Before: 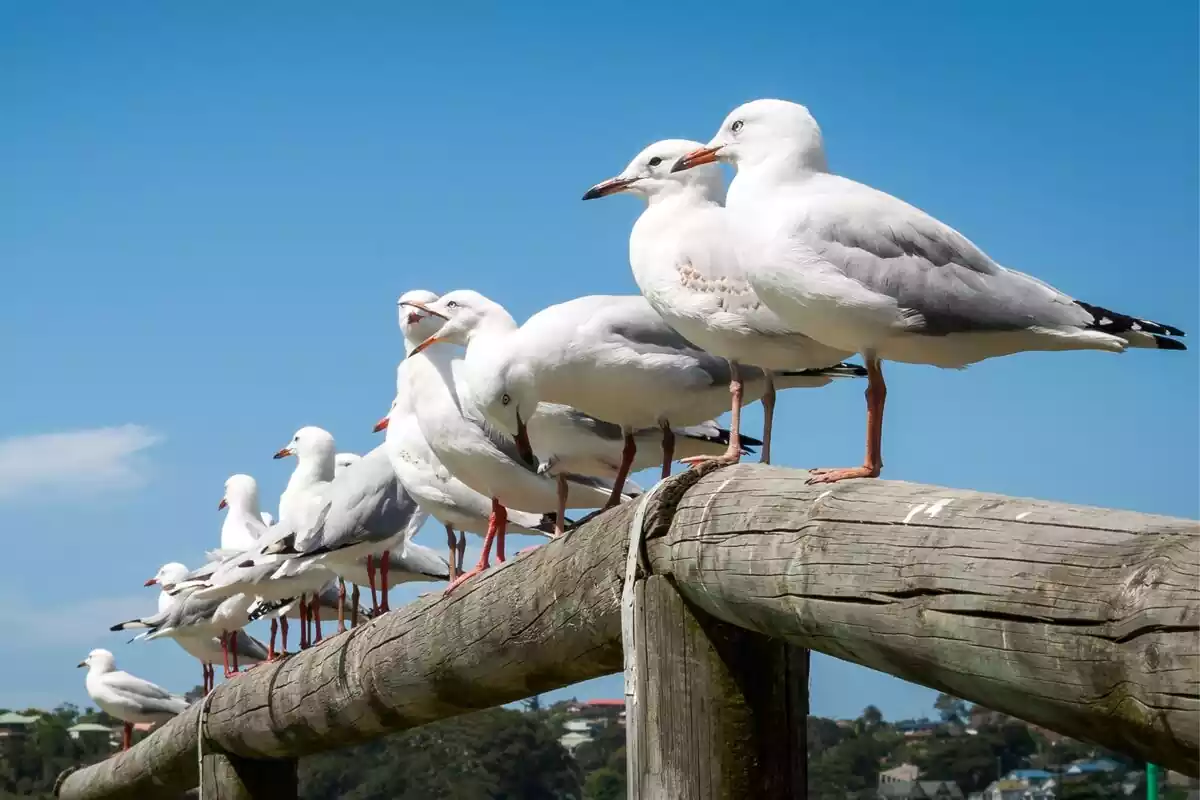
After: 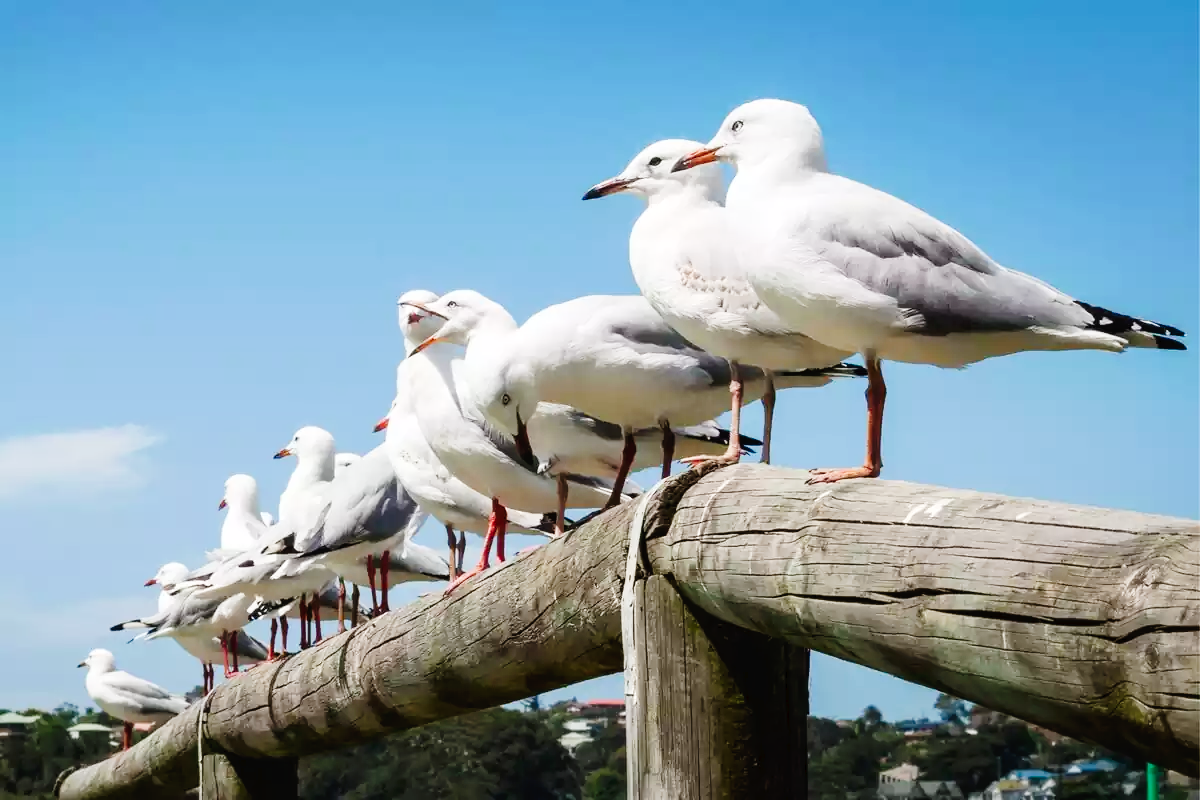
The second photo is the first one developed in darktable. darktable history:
exposure: compensate exposure bias true, compensate highlight preservation false
tone curve: curves: ch0 [(0, 0) (0.003, 0.016) (0.011, 0.019) (0.025, 0.023) (0.044, 0.029) (0.069, 0.042) (0.1, 0.068) (0.136, 0.101) (0.177, 0.143) (0.224, 0.21) (0.277, 0.289) (0.335, 0.379) (0.399, 0.476) (0.468, 0.569) (0.543, 0.654) (0.623, 0.75) (0.709, 0.822) (0.801, 0.893) (0.898, 0.946) (1, 1)], preserve colors none
